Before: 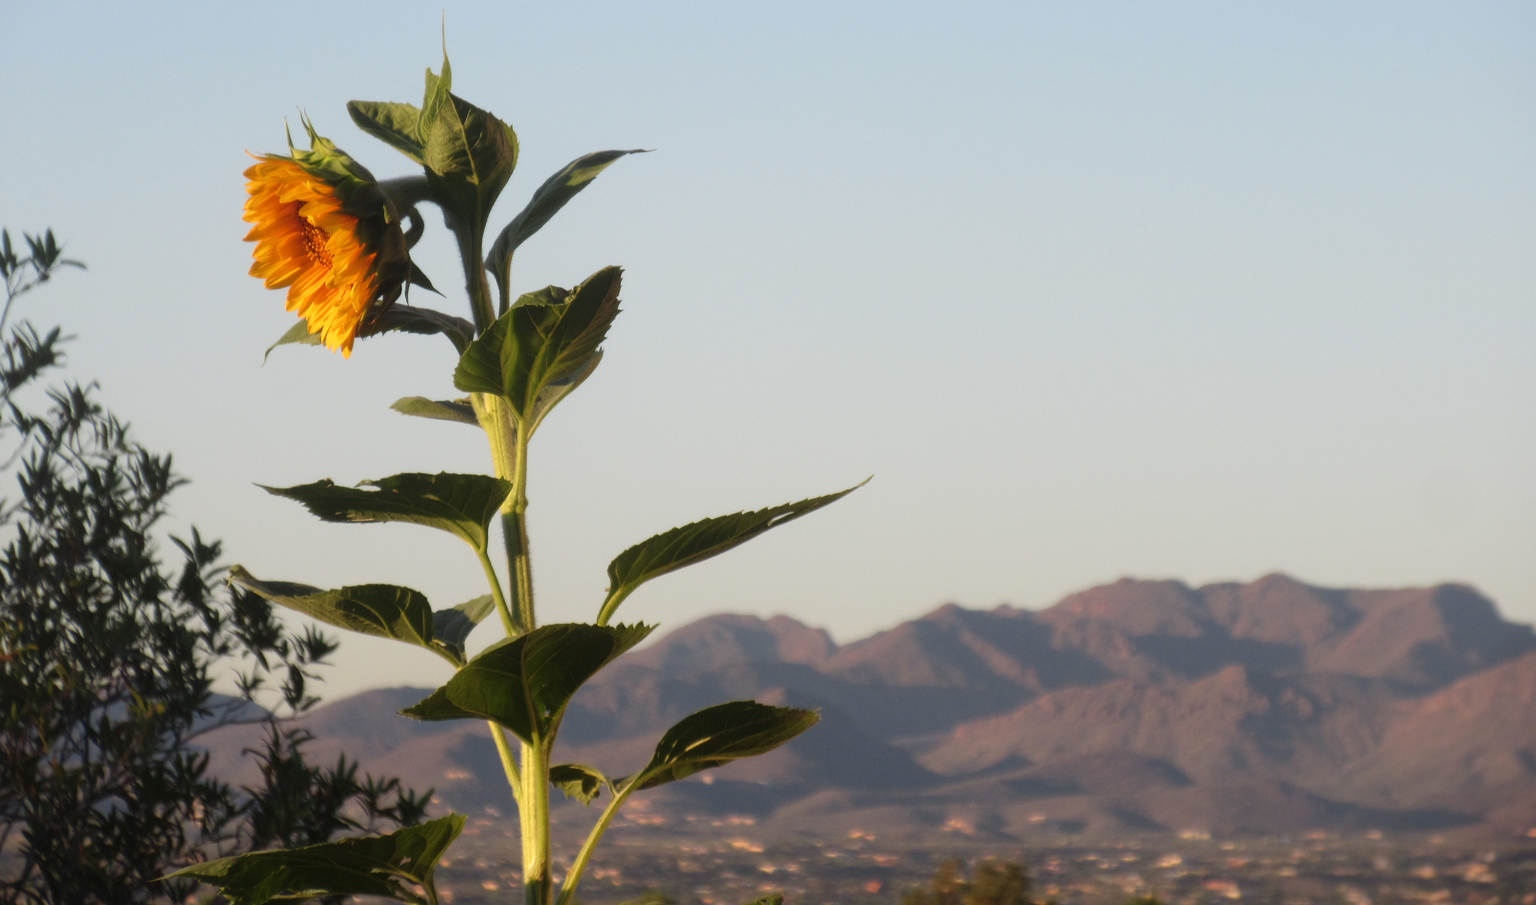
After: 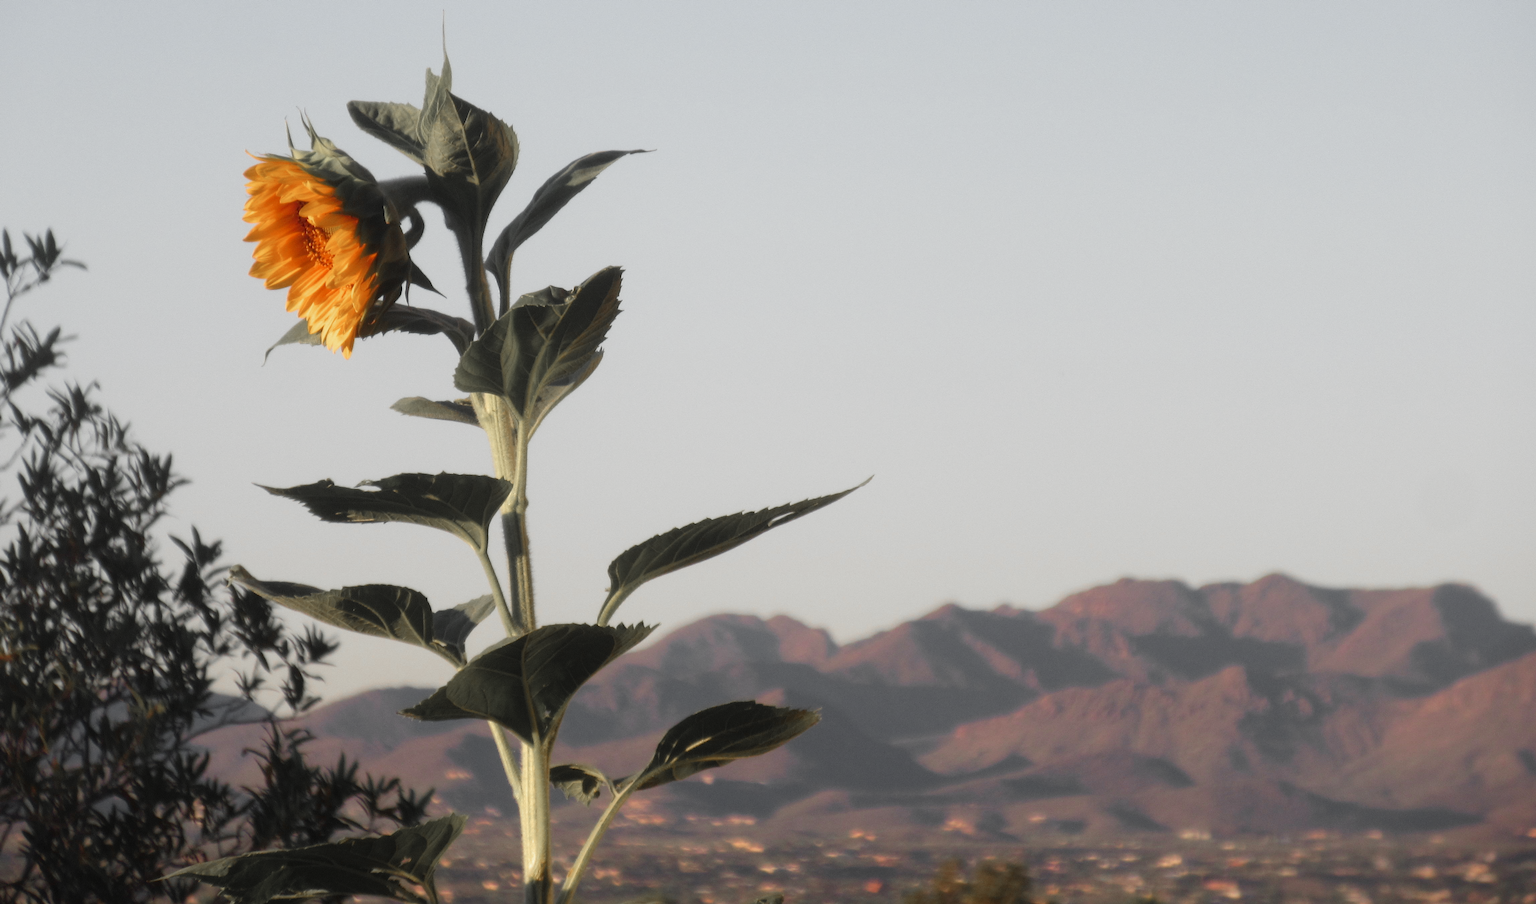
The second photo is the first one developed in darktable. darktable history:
color zones: curves: ch1 [(0, 0.638) (0.193, 0.442) (0.286, 0.15) (0.429, 0.14) (0.571, 0.142) (0.714, 0.154) (0.857, 0.175) (1, 0.638)]
contrast brightness saturation: saturation -0.05
